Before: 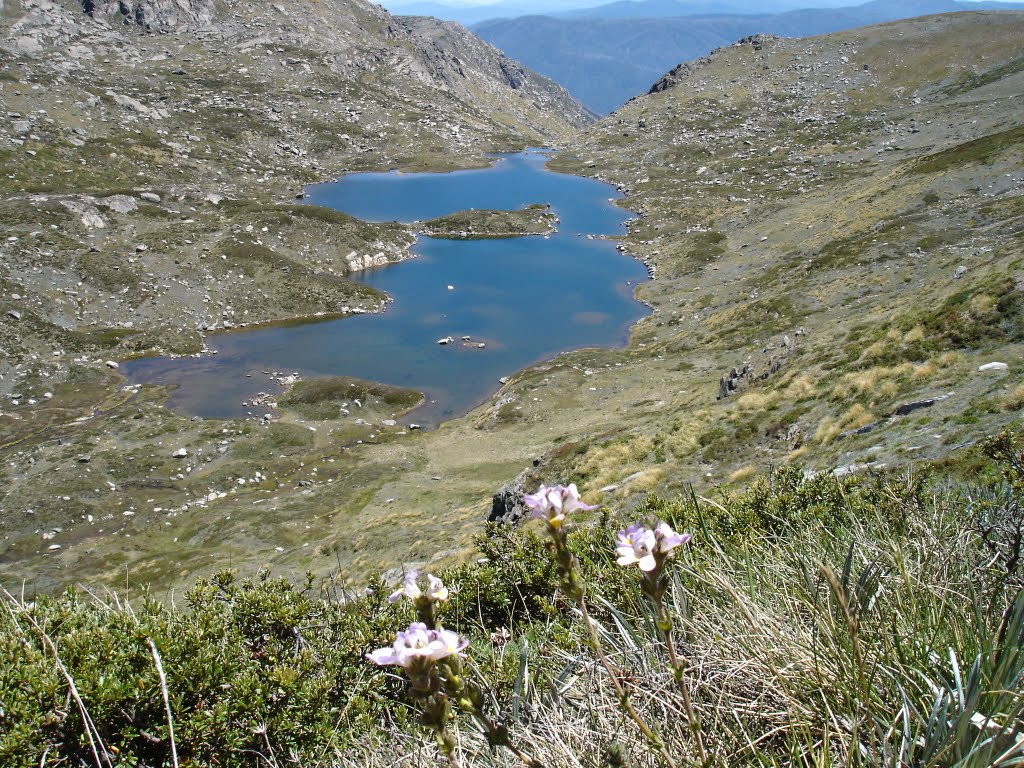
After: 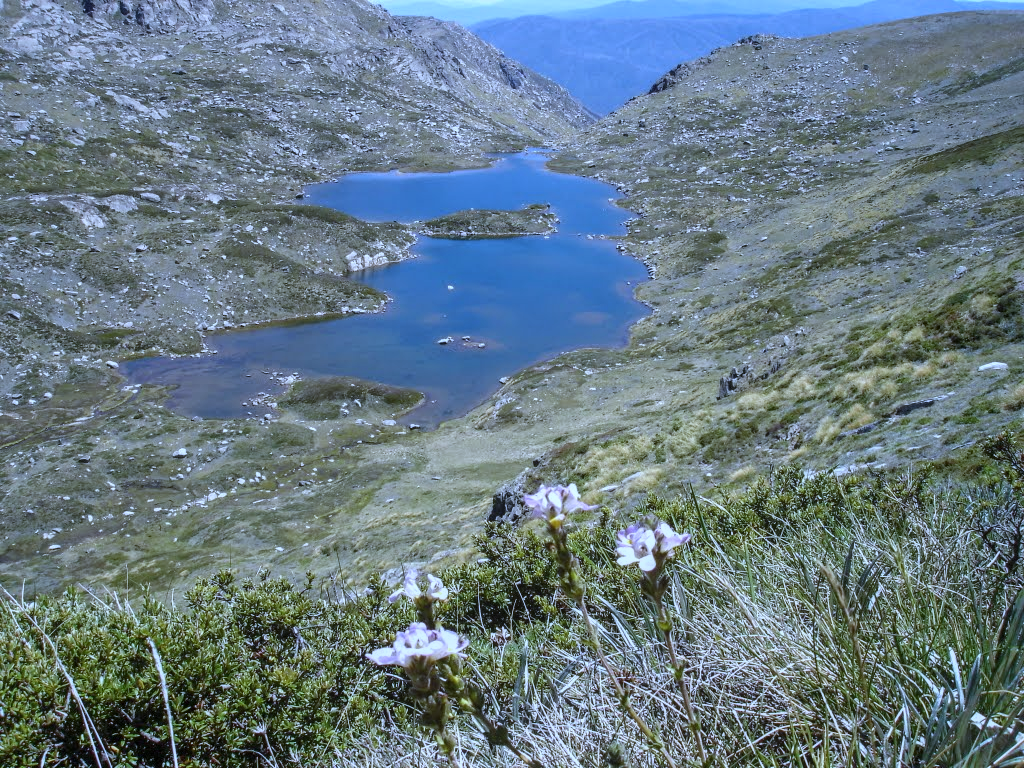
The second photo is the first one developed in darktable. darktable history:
contrast equalizer: octaves 7, y [[0.6 ×6], [0.55 ×6], [0 ×6], [0 ×6], [0 ×6]], mix -0.3
local contrast: on, module defaults
white balance: red 0.871, blue 1.249
